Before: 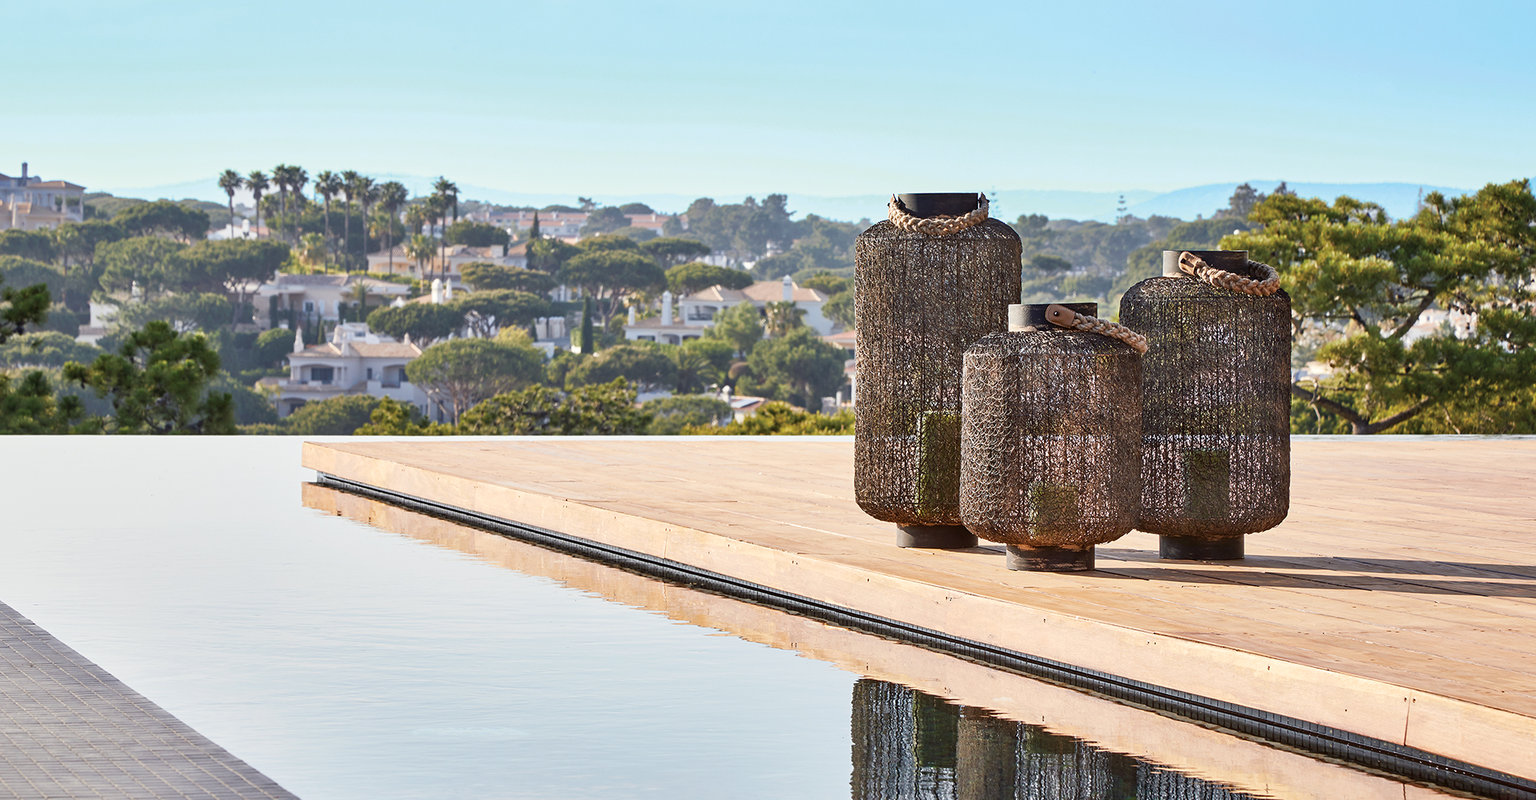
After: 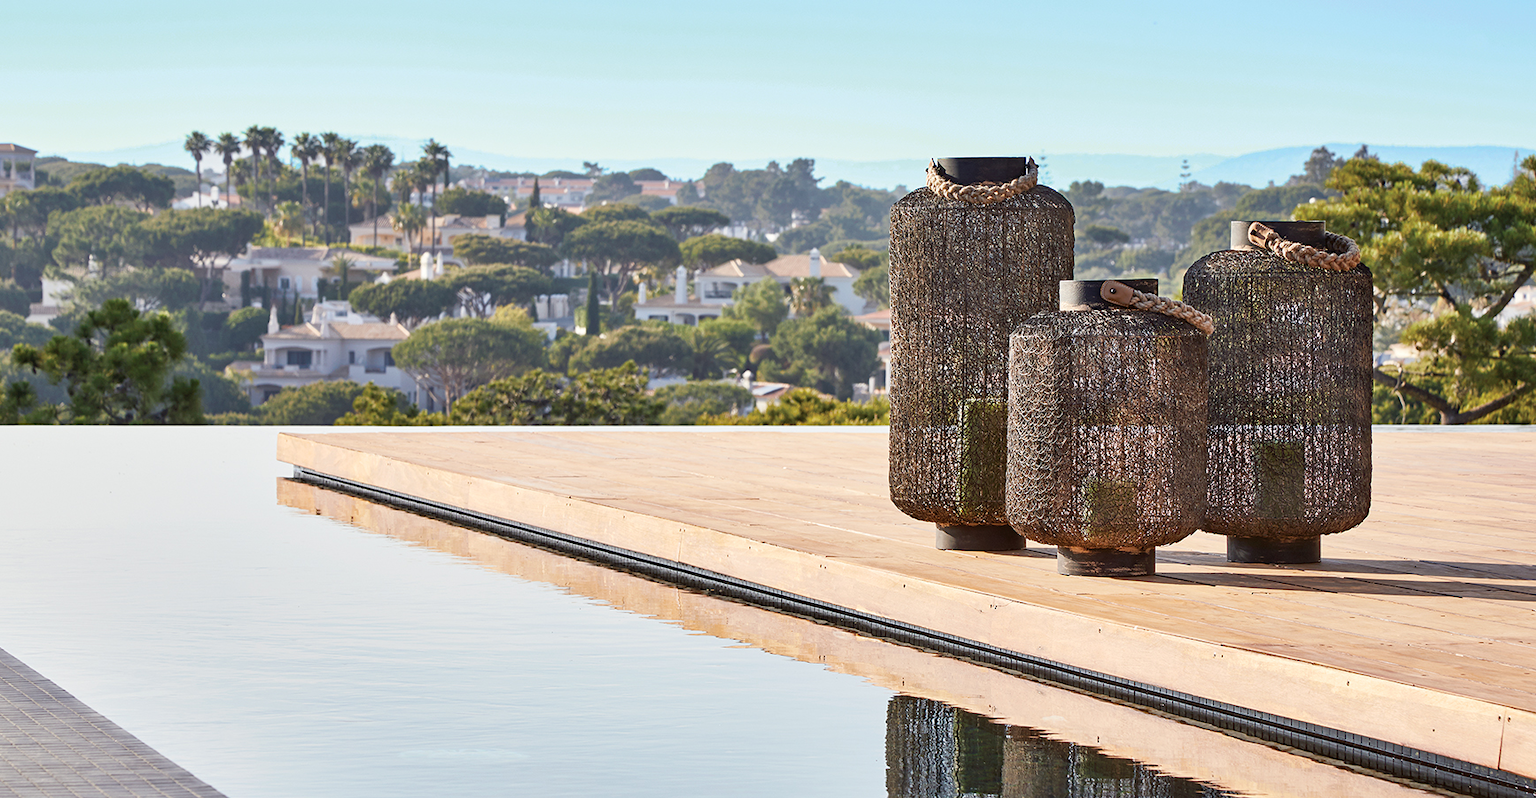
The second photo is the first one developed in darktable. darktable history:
crop: left 3.402%, top 6.5%, right 6.301%, bottom 3.331%
